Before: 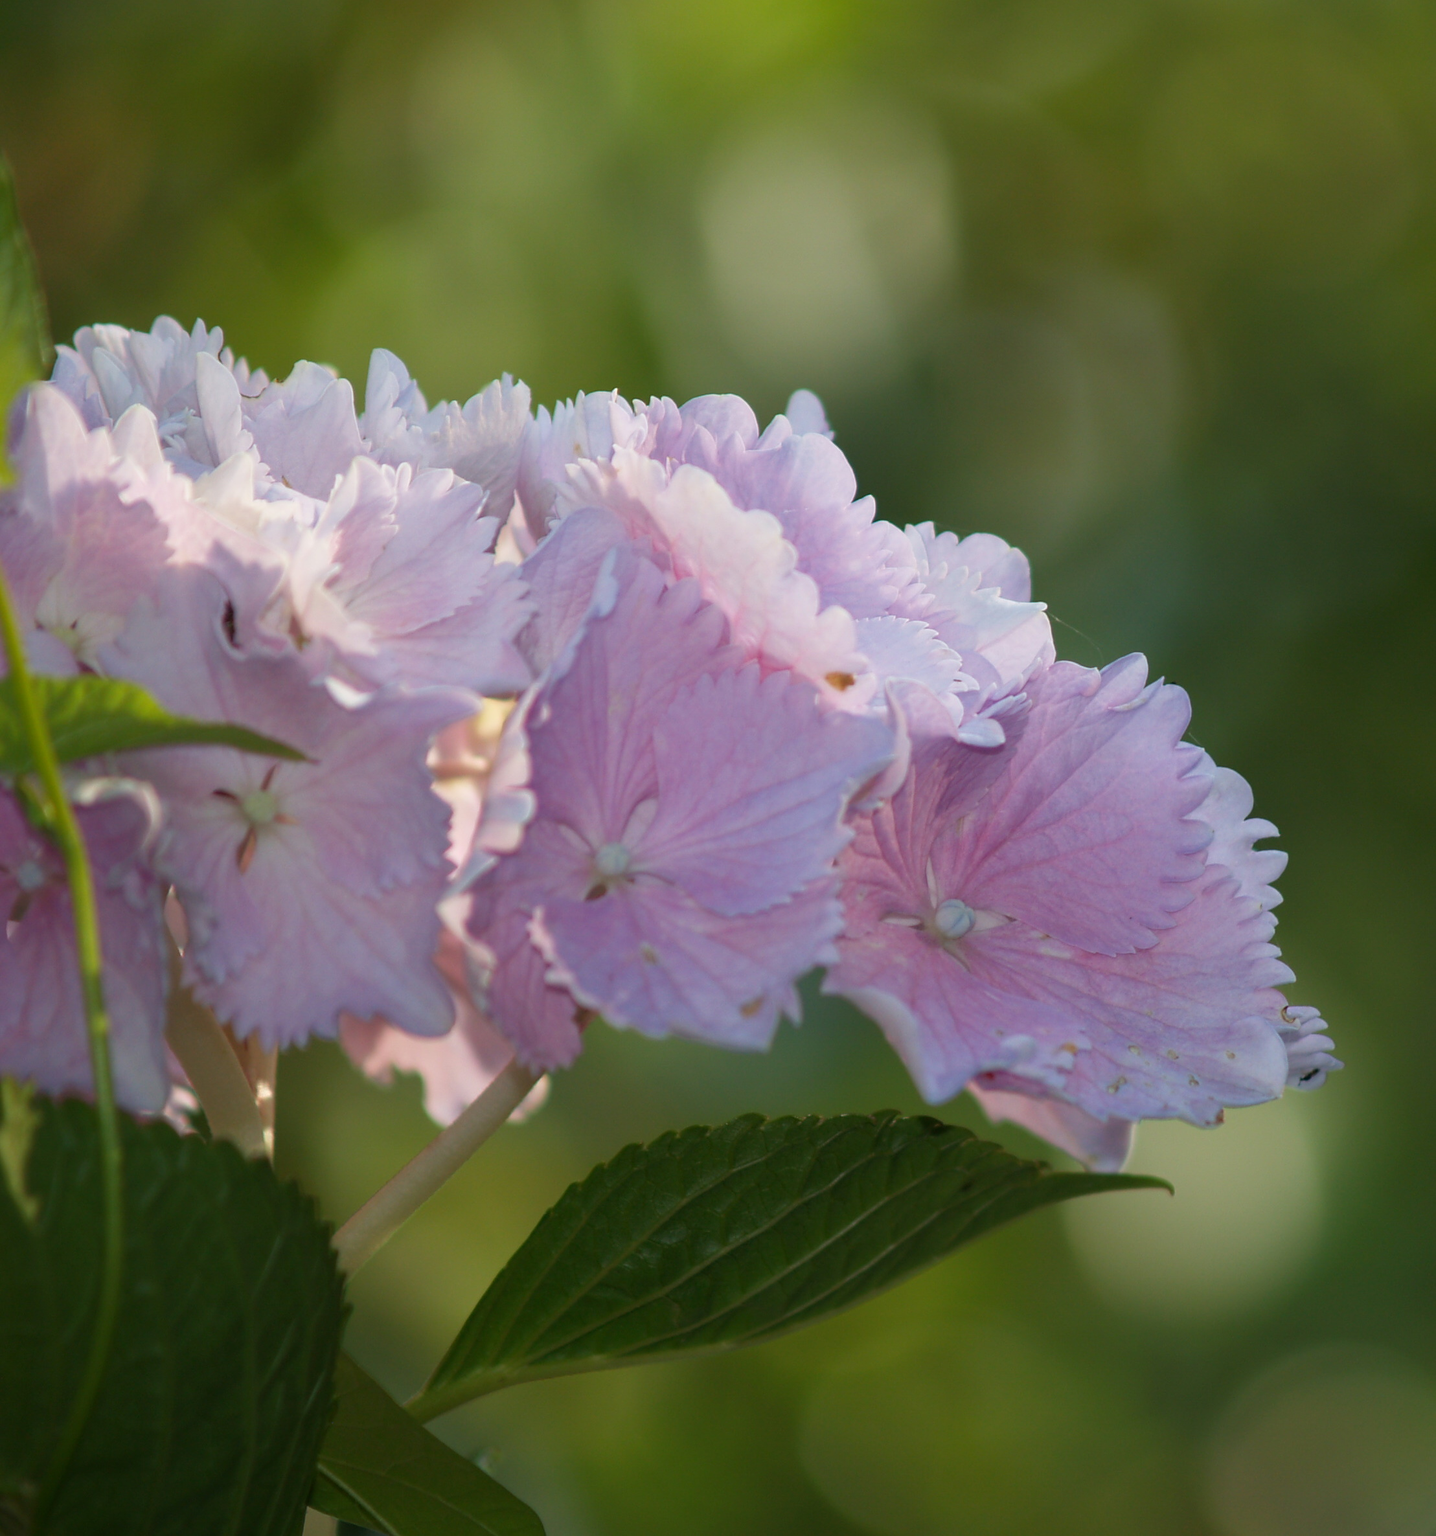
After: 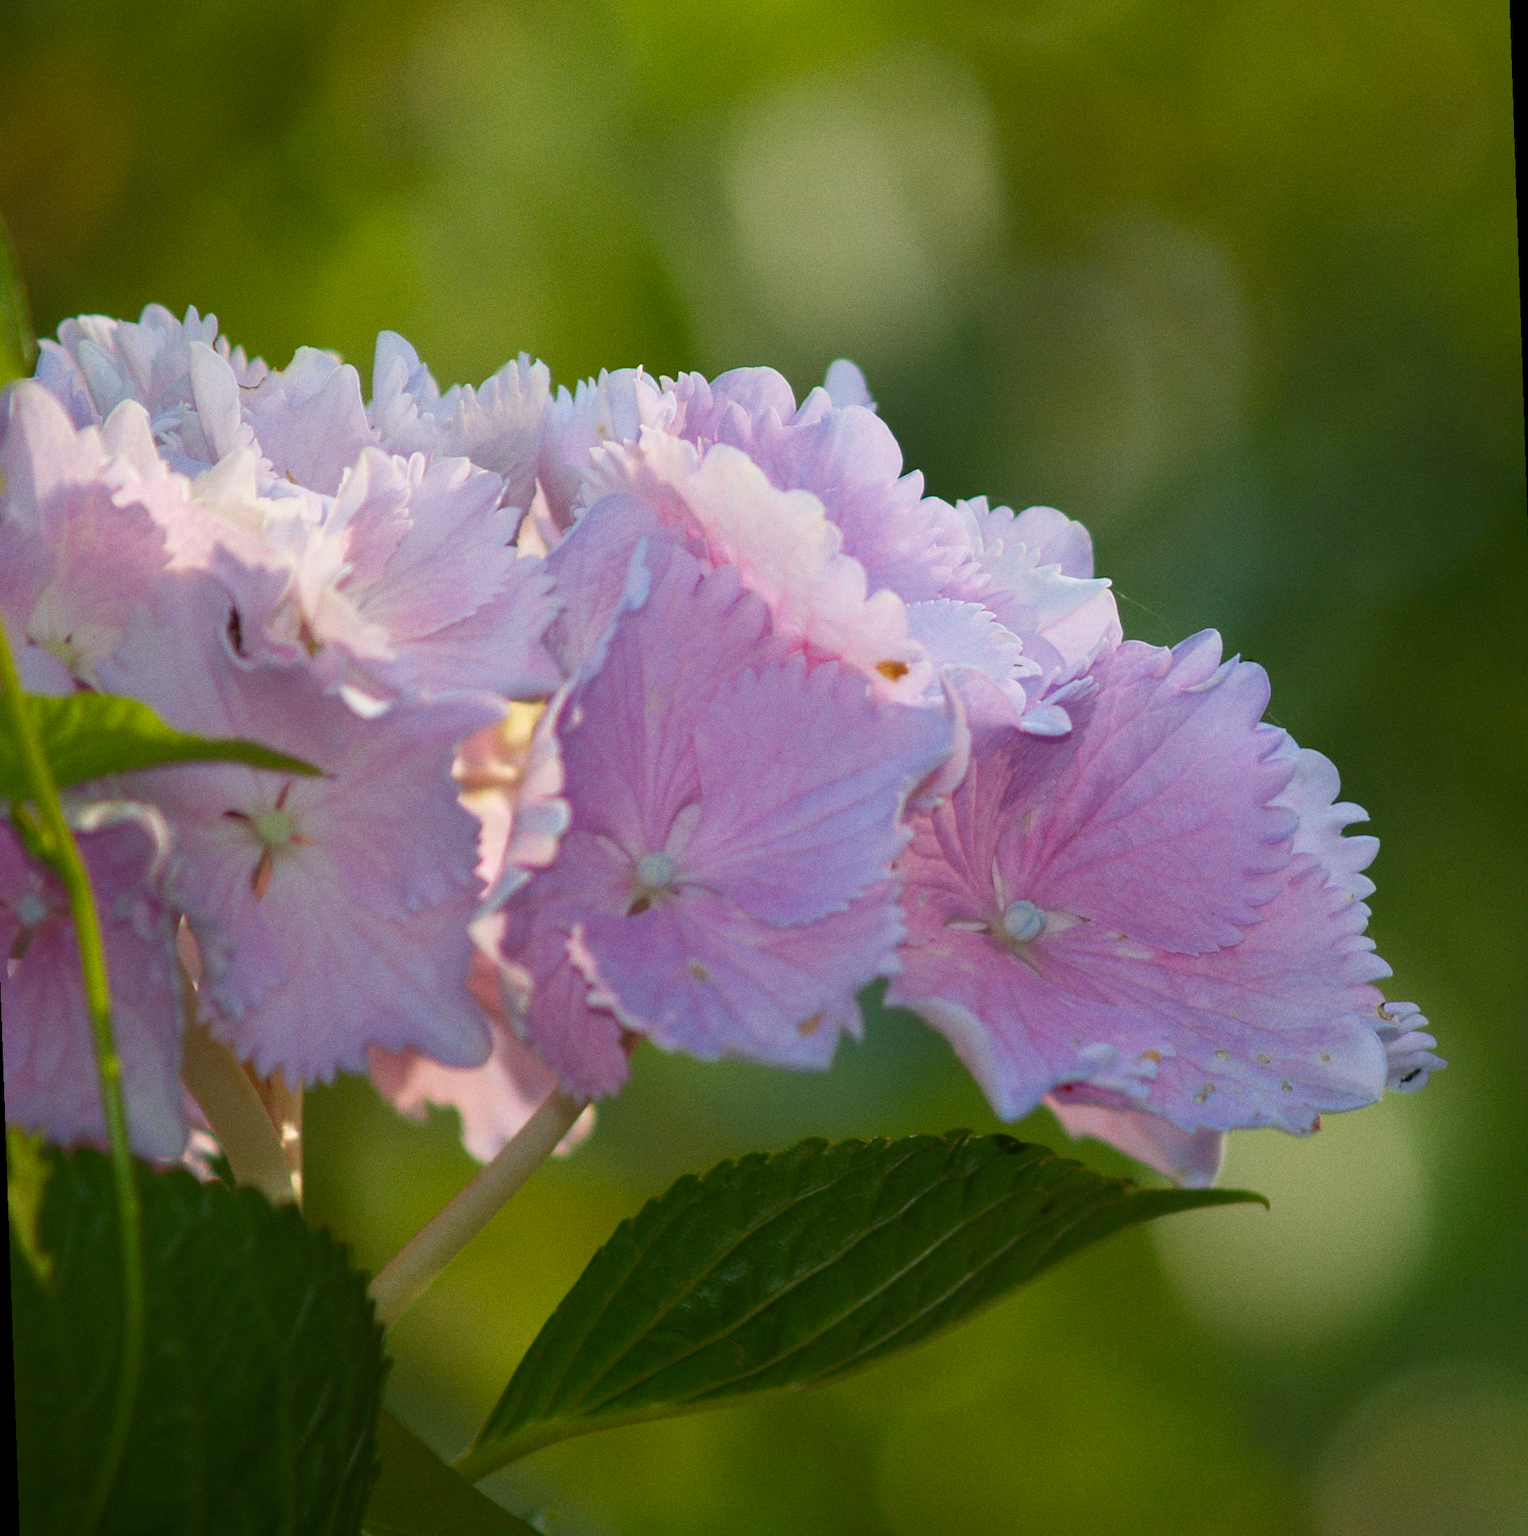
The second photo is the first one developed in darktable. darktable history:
color balance rgb: perceptual saturation grading › global saturation 20%, global vibrance 20%
grain: coarseness 0.47 ISO
rotate and perspective: rotation -2°, crop left 0.022, crop right 0.978, crop top 0.049, crop bottom 0.951
